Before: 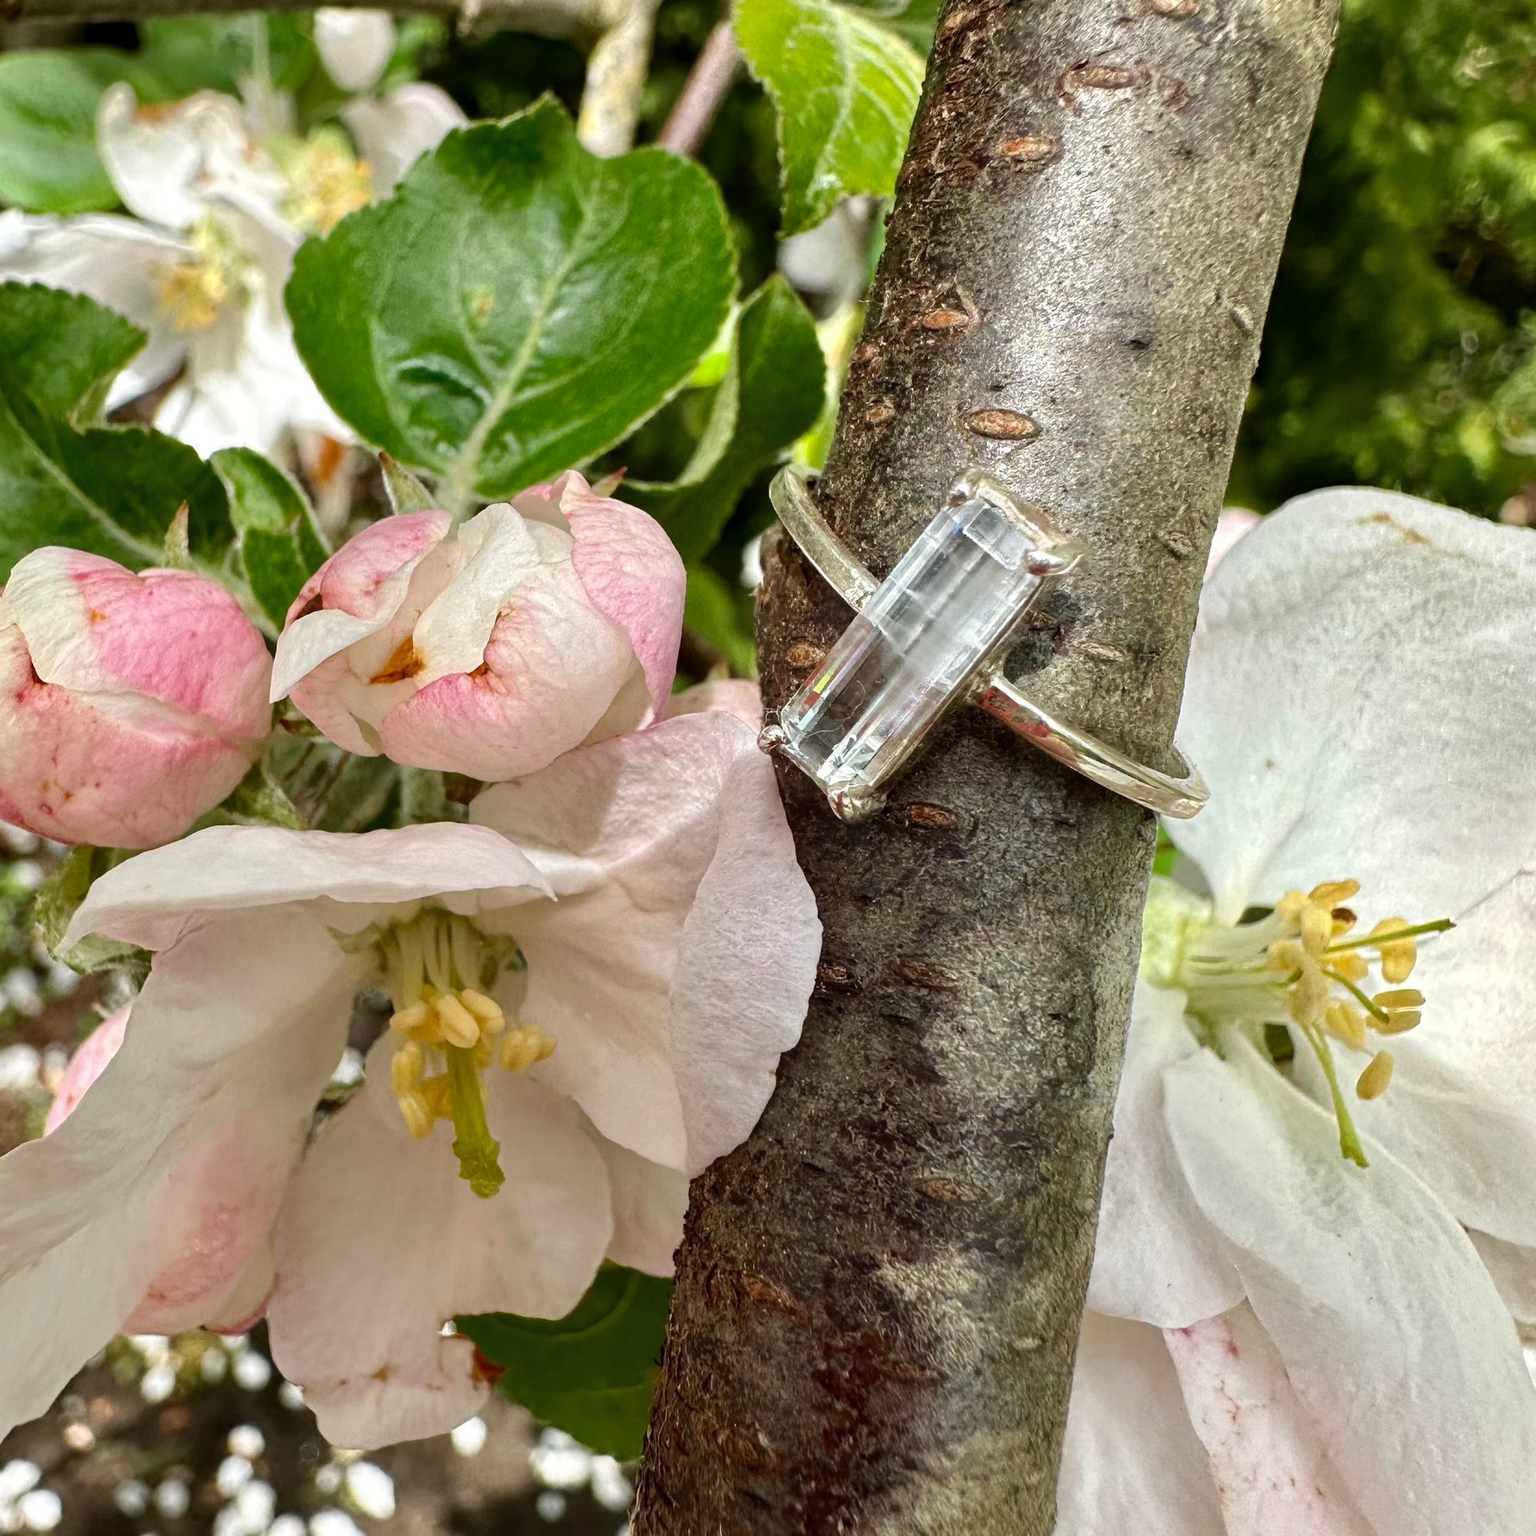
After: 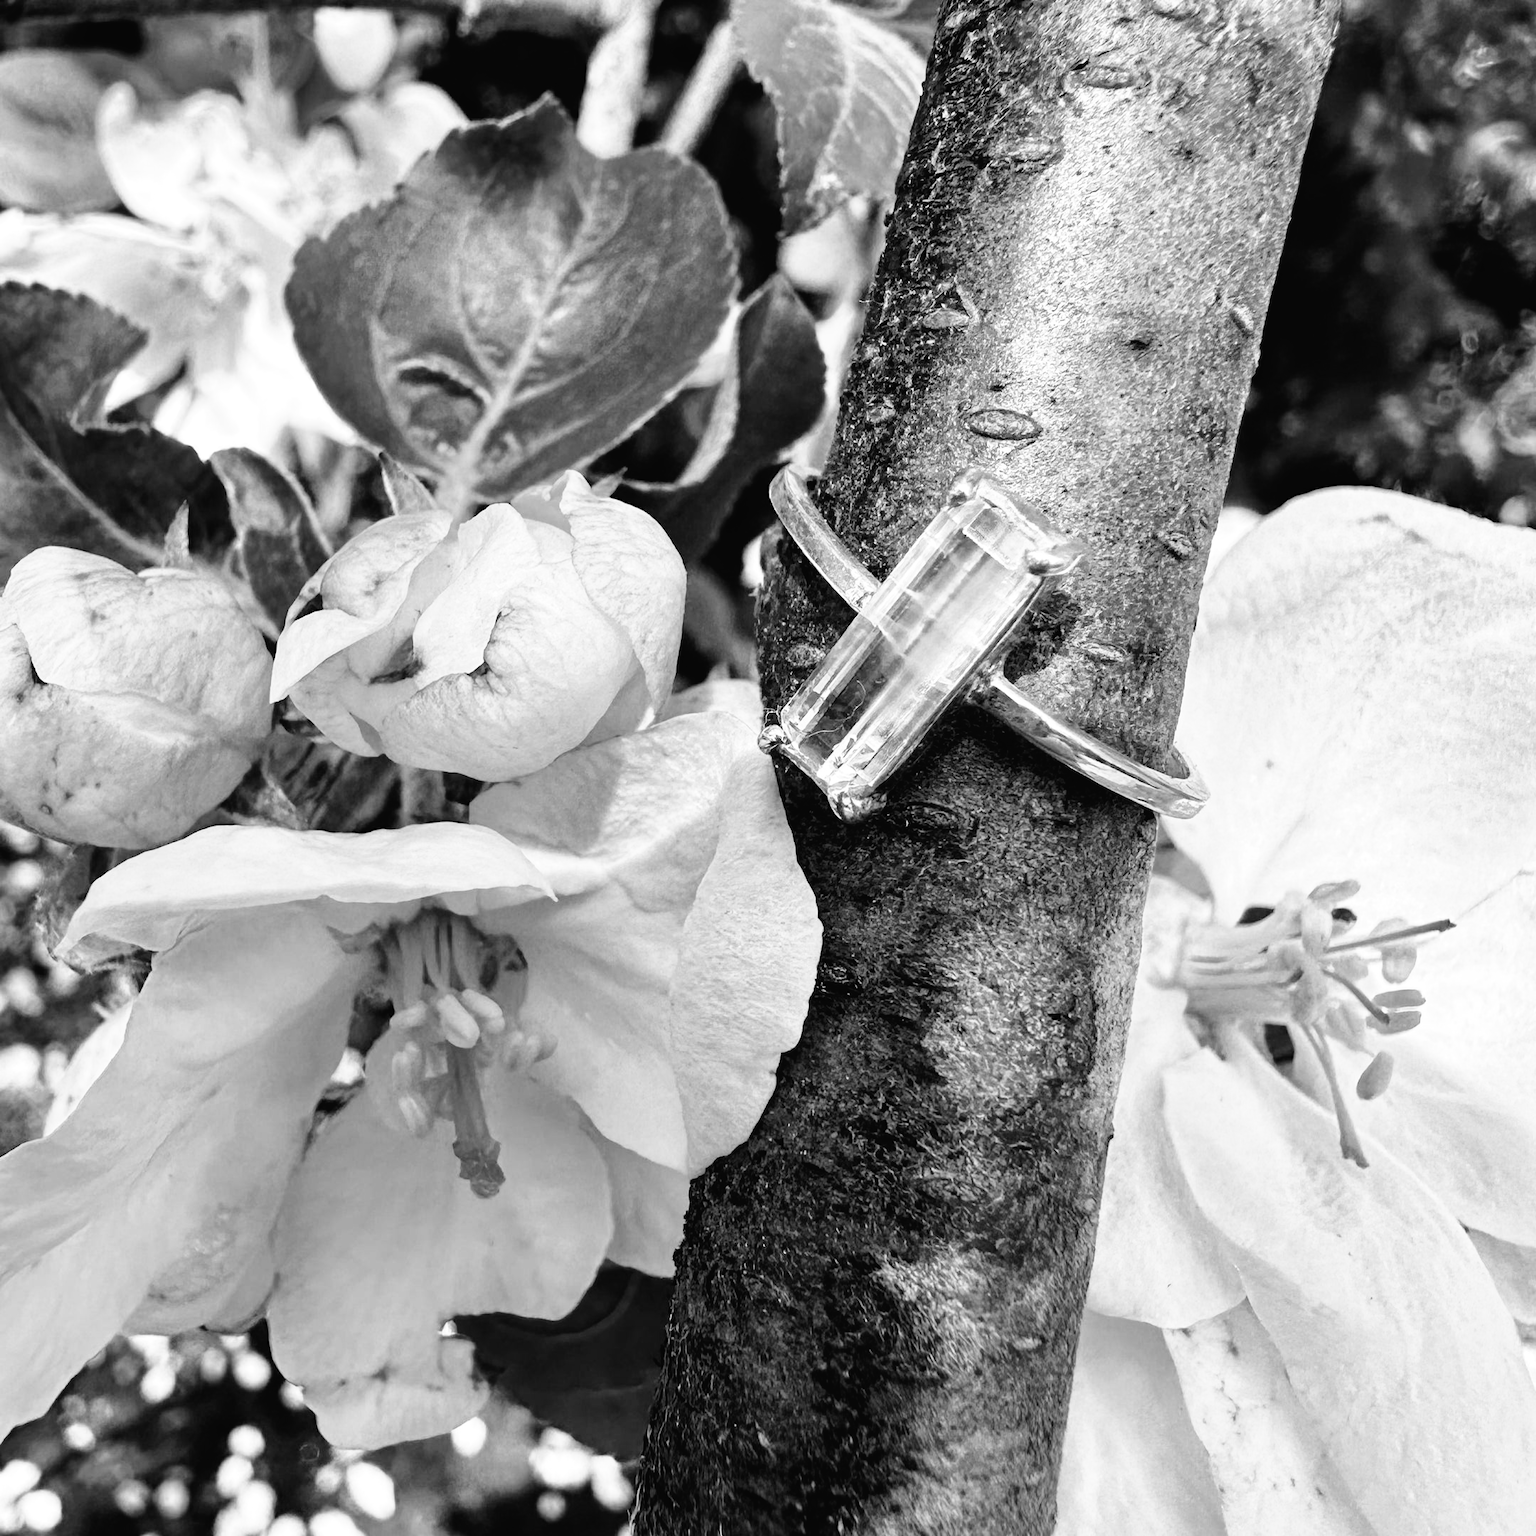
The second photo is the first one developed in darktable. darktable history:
tone curve: curves: ch0 [(0, 0.016) (0.11, 0.039) (0.259, 0.235) (0.383, 0.437) (0.499, 0.597) (0.733, 0.867) (0.843, 0.948) (1, 1)], color space Lab, linked channels, preserve colors none
color calibration: output gray [0.25, 0.35, 0.4, 0], x 0.383, y 0.372, temperature 3905.17 K
